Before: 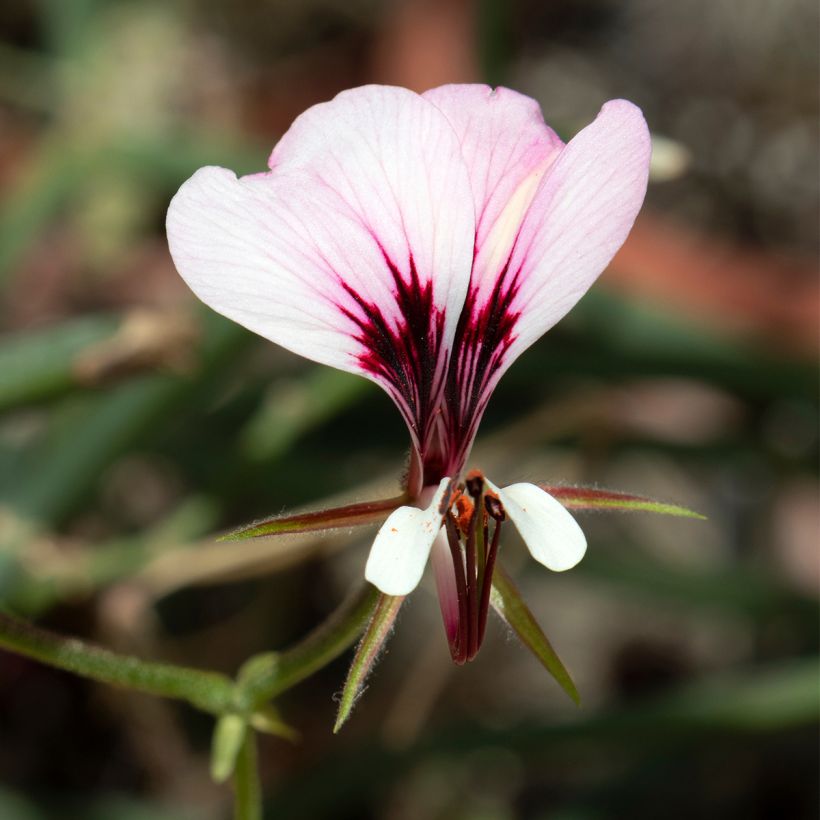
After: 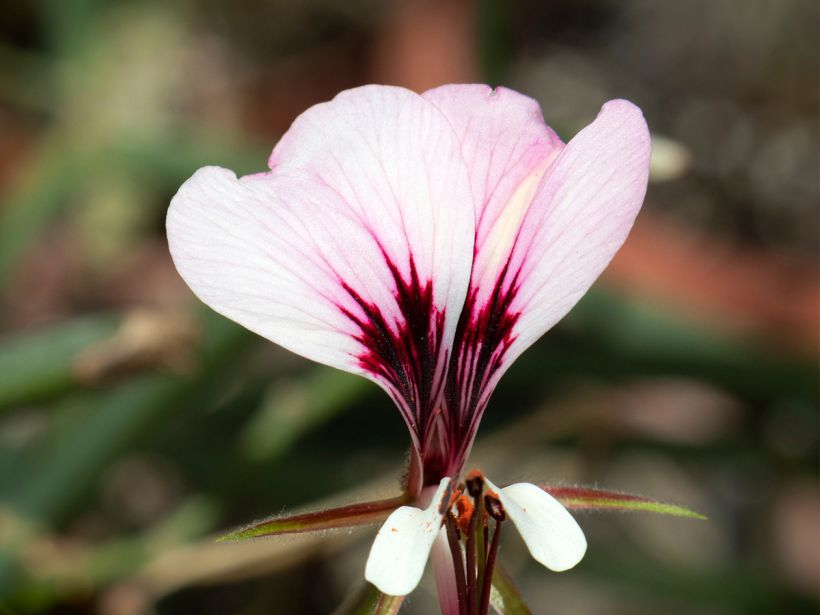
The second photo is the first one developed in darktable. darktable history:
vignetting: fall-off start 88.53%, fall-off radius 44.2%, saturation 0.376, width/height ratio 1.161
crop: bottom 24.988%
